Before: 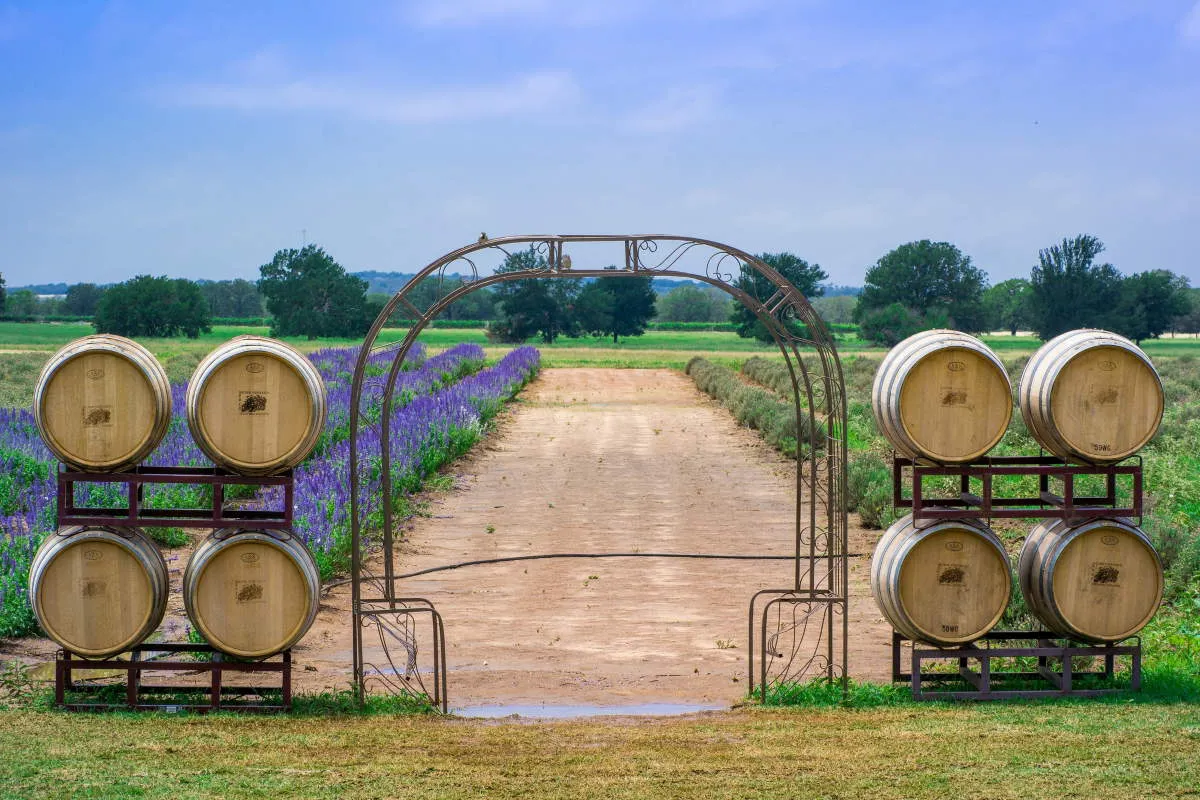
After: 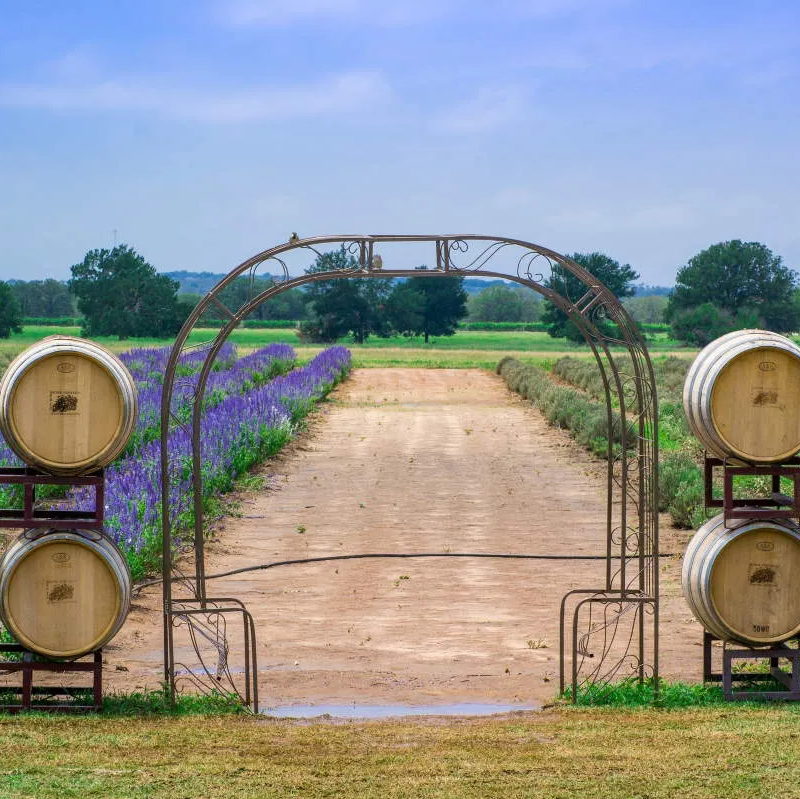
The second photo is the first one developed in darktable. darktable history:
white balance: red 1, blue 1
crop and rotate: left 15.754%, right 17.579%
